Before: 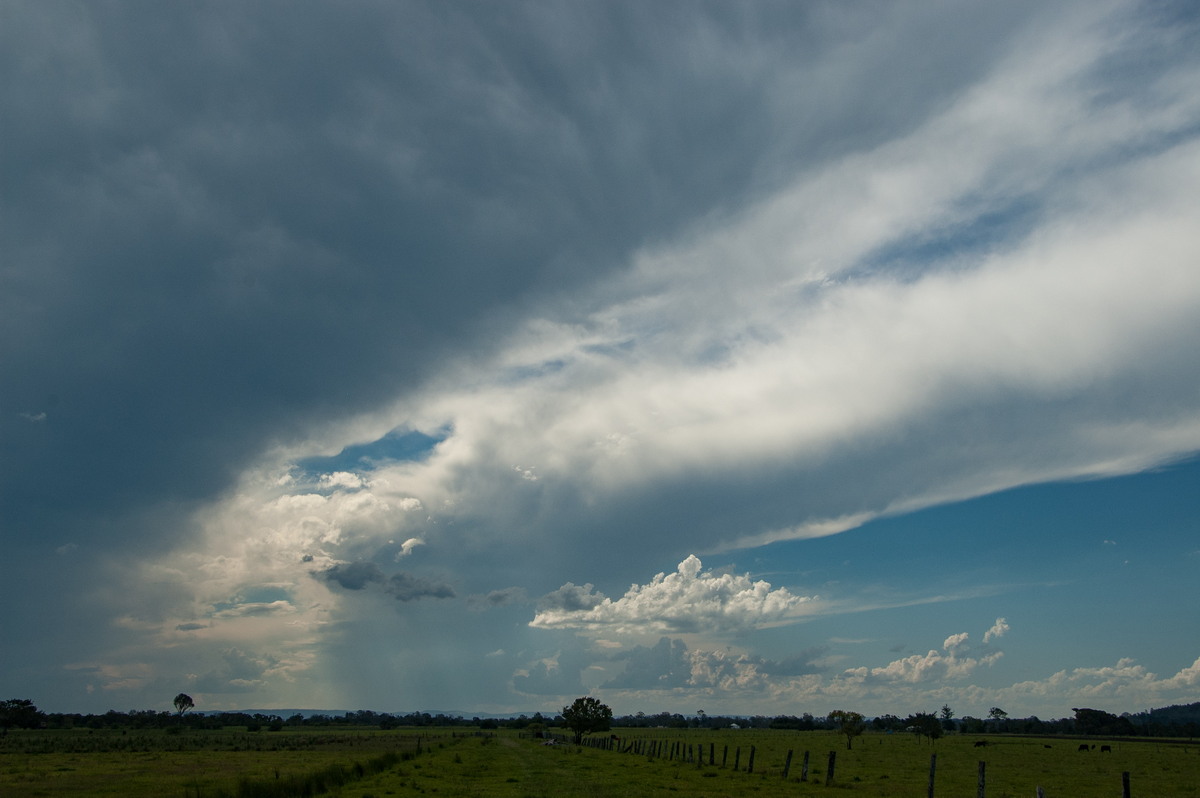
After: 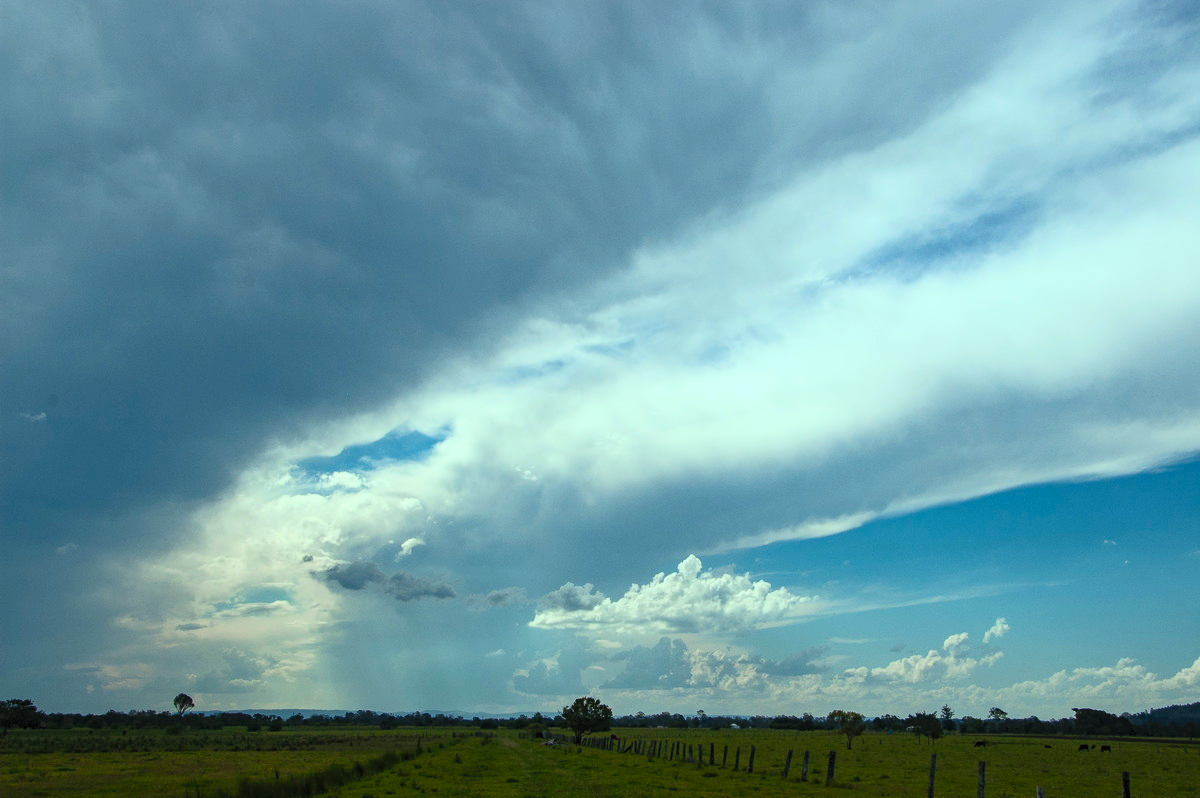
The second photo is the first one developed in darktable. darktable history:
contrast brightness saturation: contrast 0.24, brightness 0.262, saturation 0.376
color balance rgb: highlights gain › luminance 15.506%, highlights gain › chroma 3.954%, highlights gain › hue 206.18°, perceptual saturation grading › global saturation 0.154%
